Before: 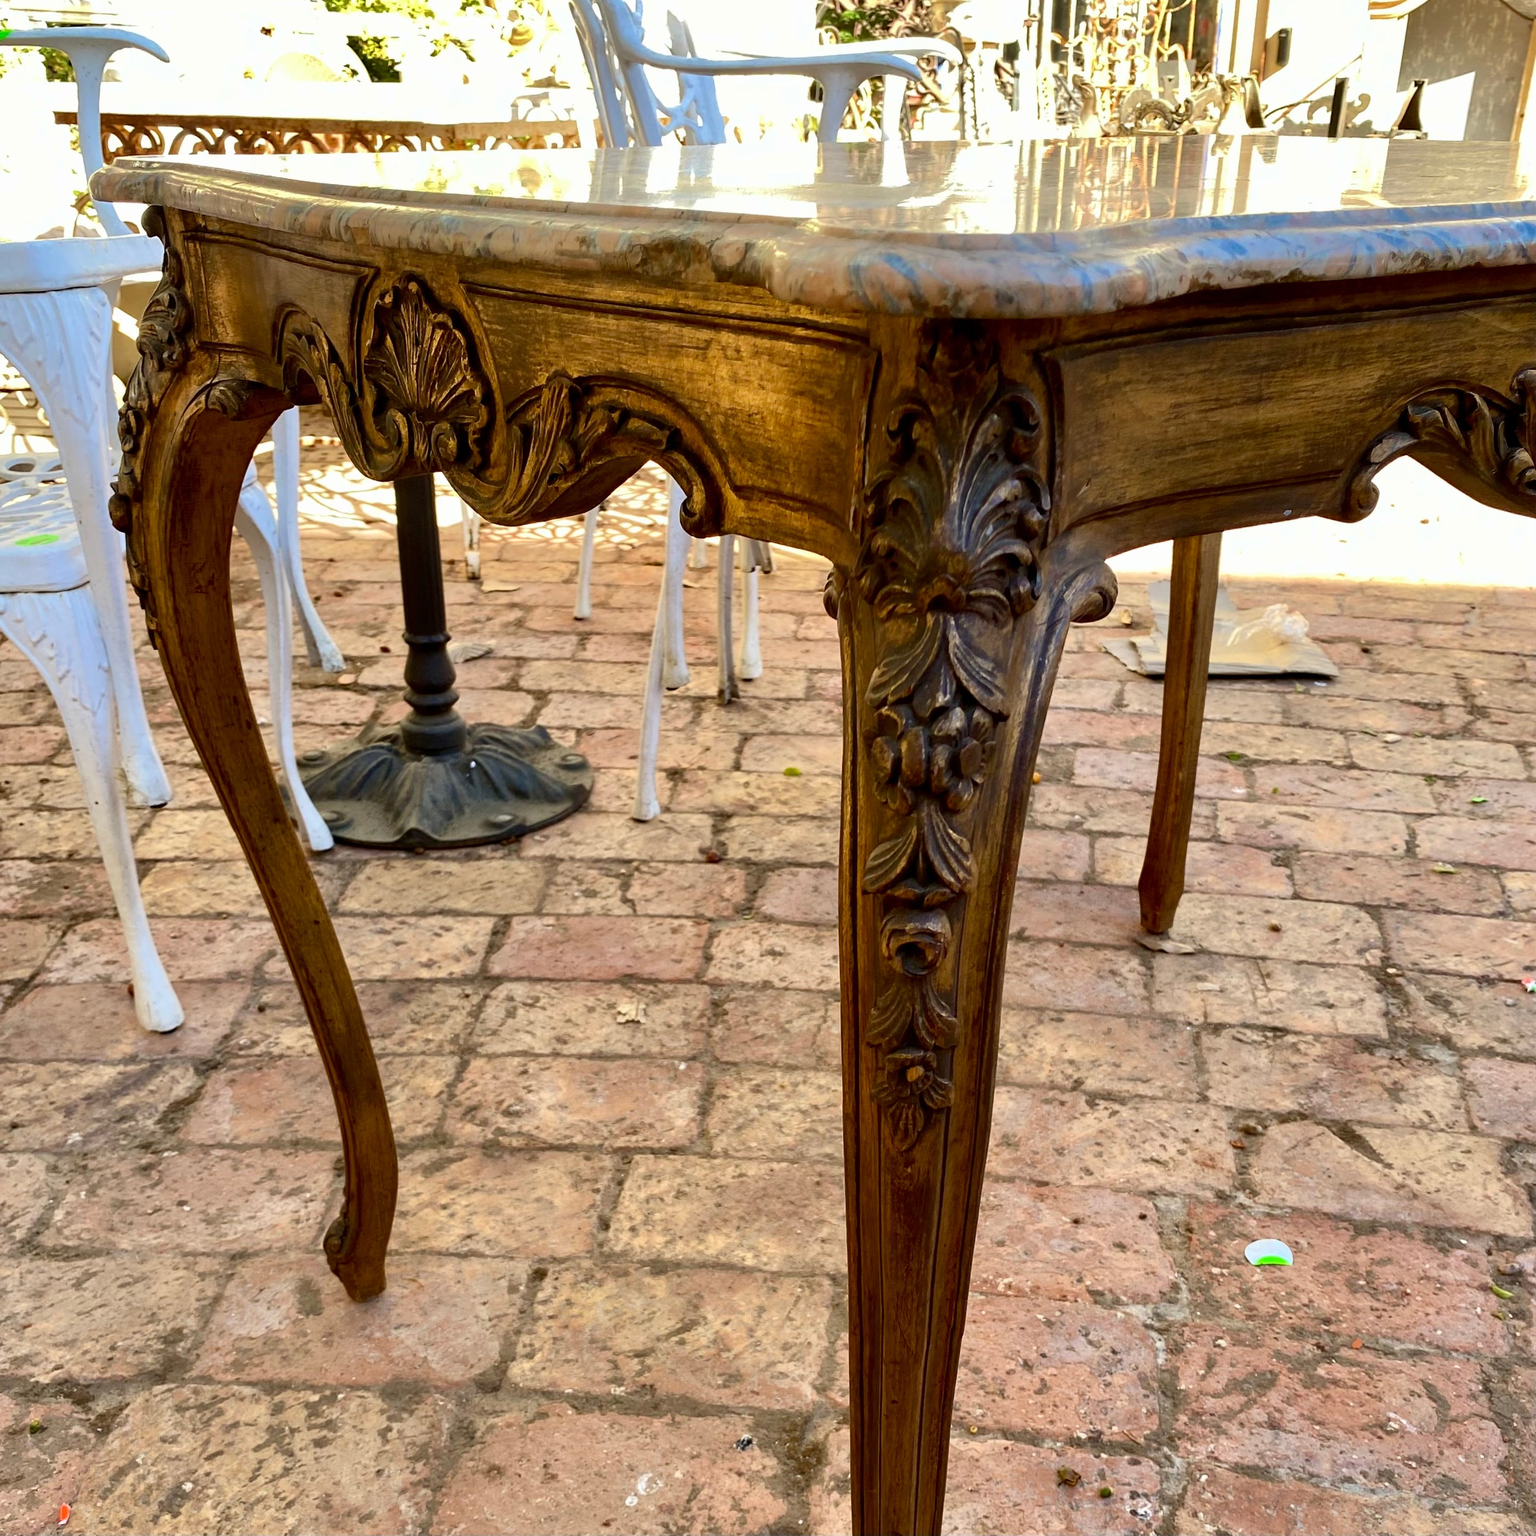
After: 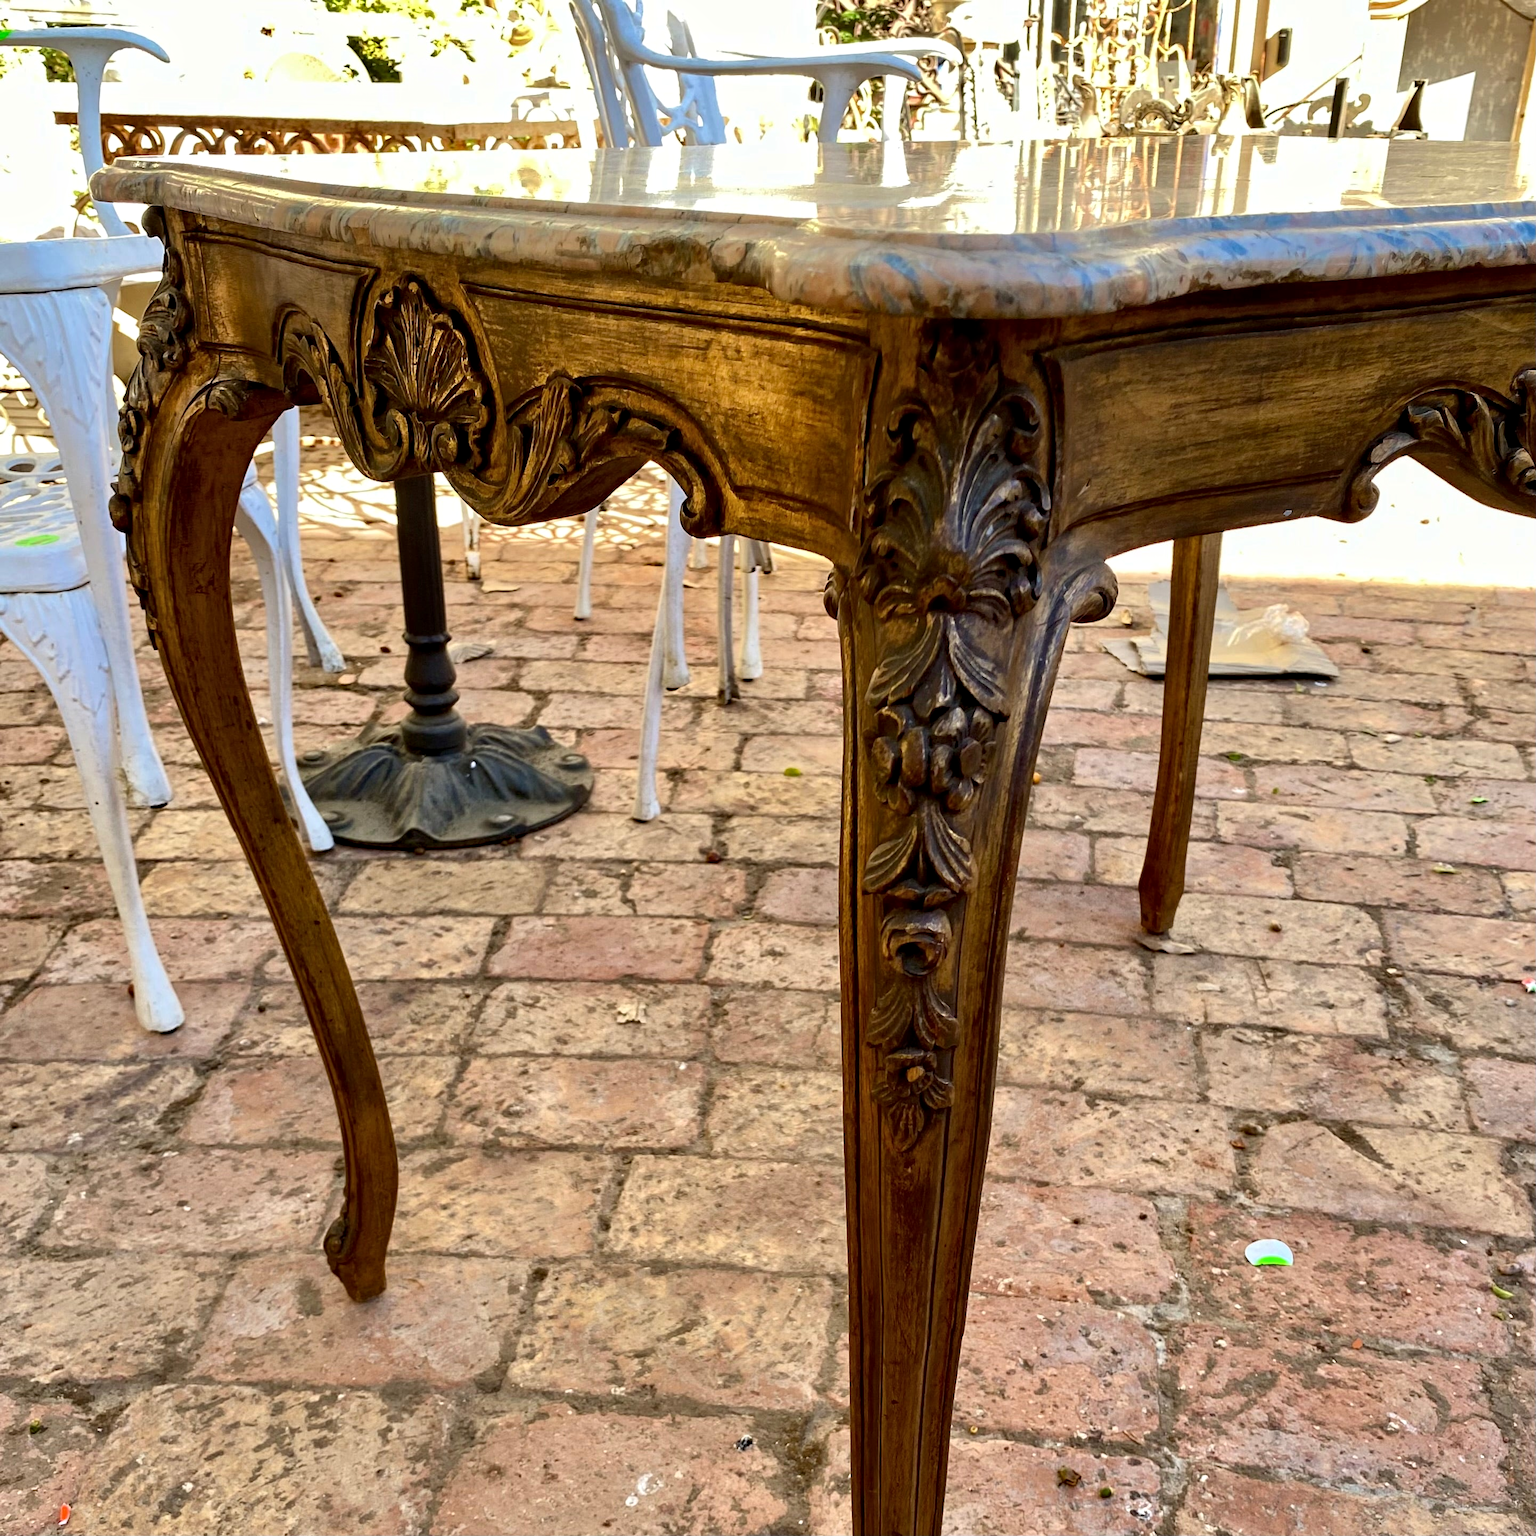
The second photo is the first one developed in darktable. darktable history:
contrast equalizer: octaves 7, y [[0.5, 0.501, 0.532, 0.538, 0.54, 0.541], [0.5 ×6], [0.5 ×6], [0 ×6], [0 ×6]]
